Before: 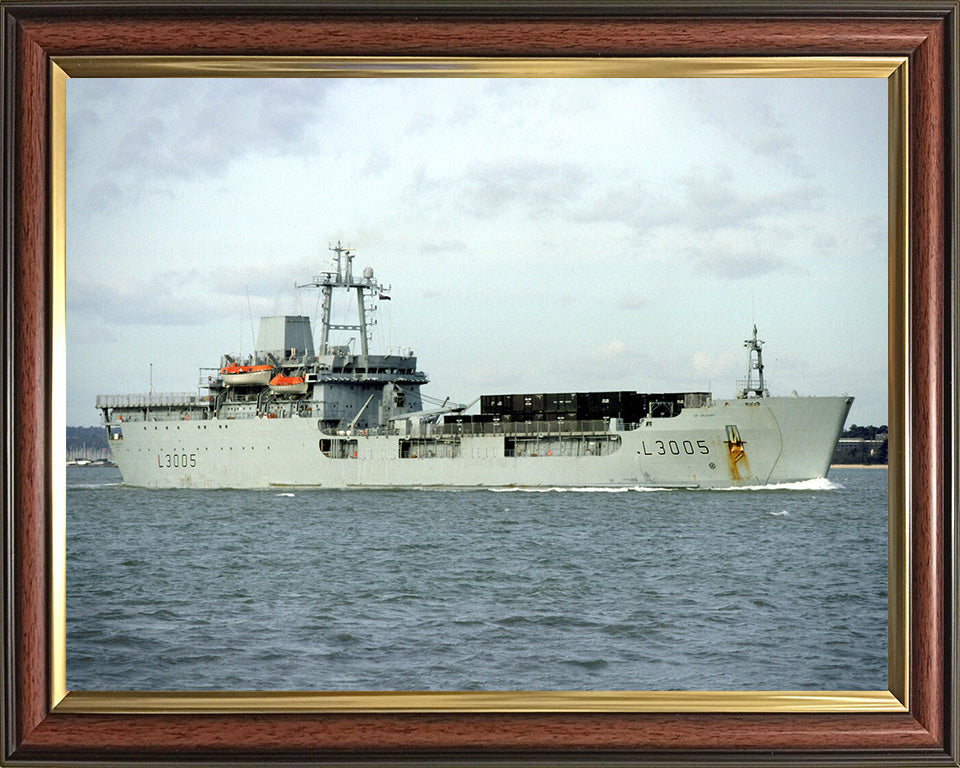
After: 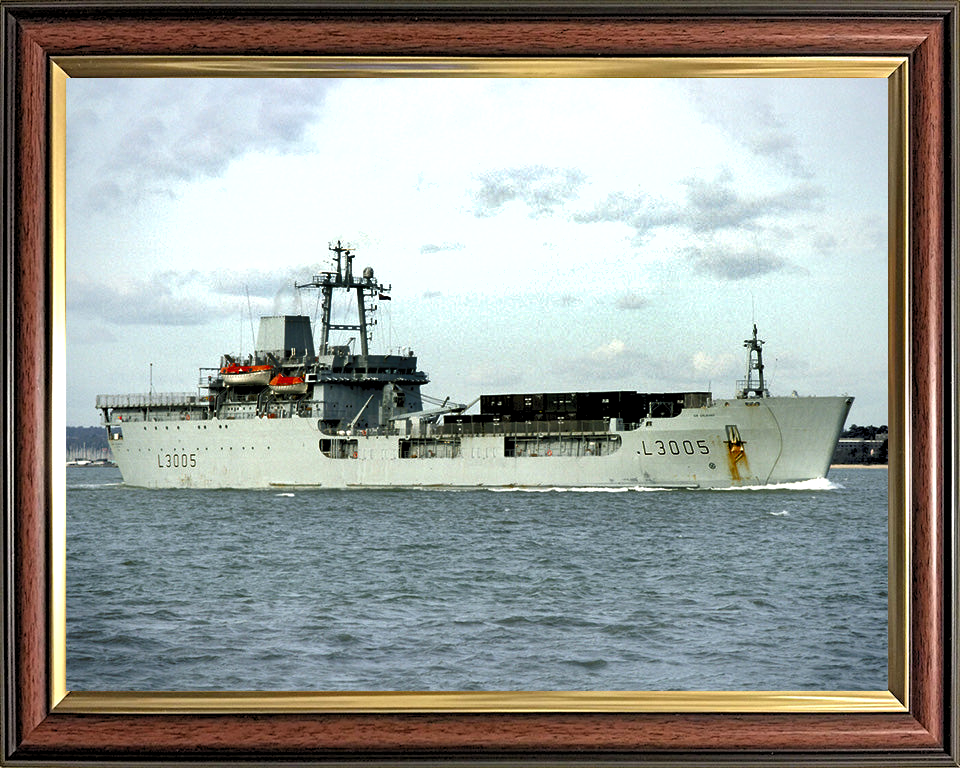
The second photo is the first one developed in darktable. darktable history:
rgb levels: levels [[0.01, 0.419, 0.839], [0, 0.5, 1], [0, 0.5, 1]]
shadows and highlights: shadows 24.5, highlights -78.15, soften with gaussian
